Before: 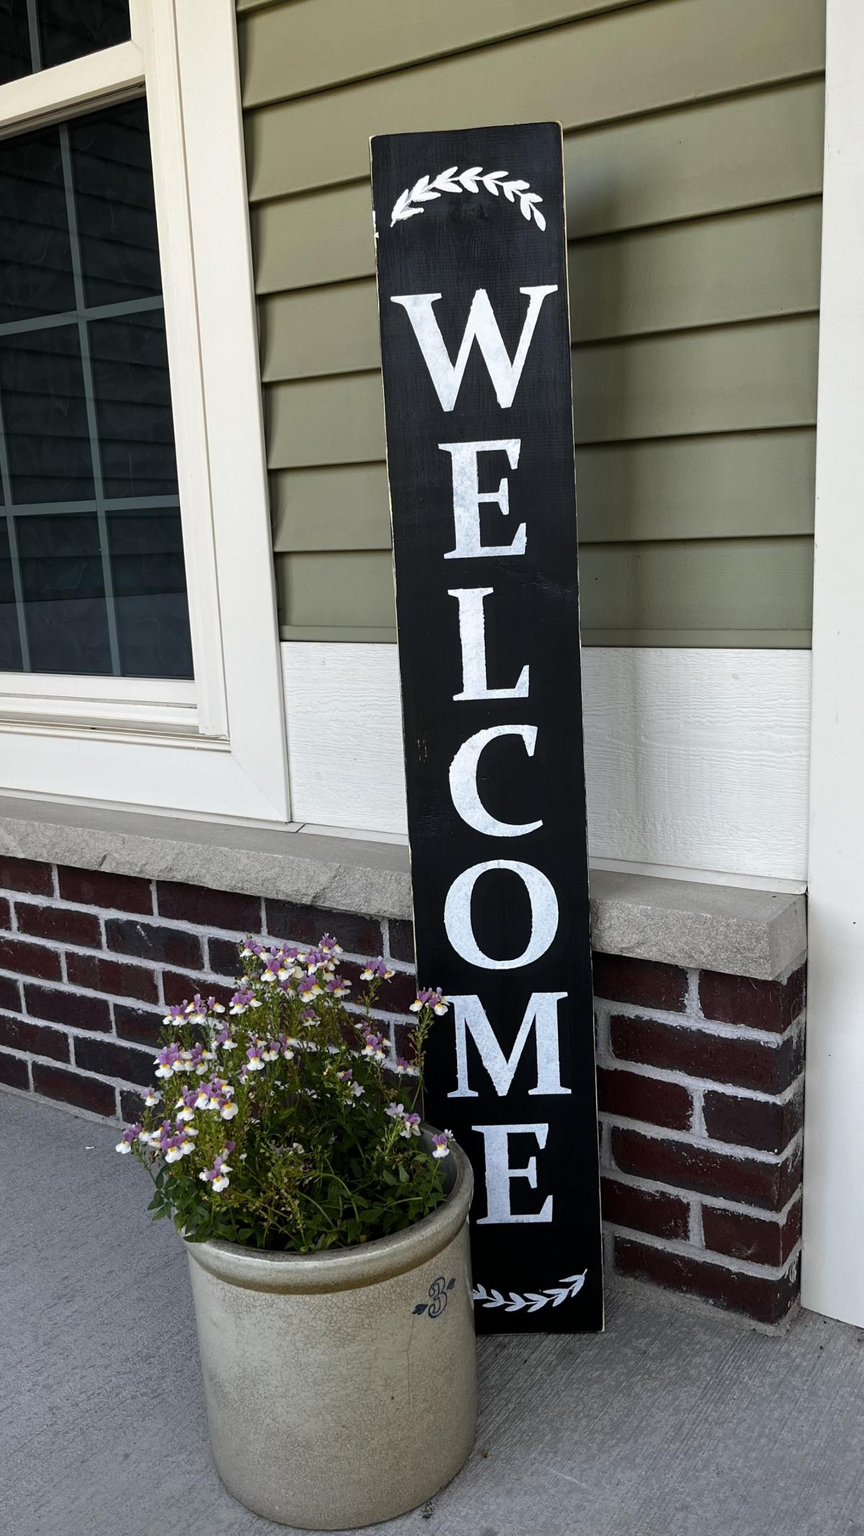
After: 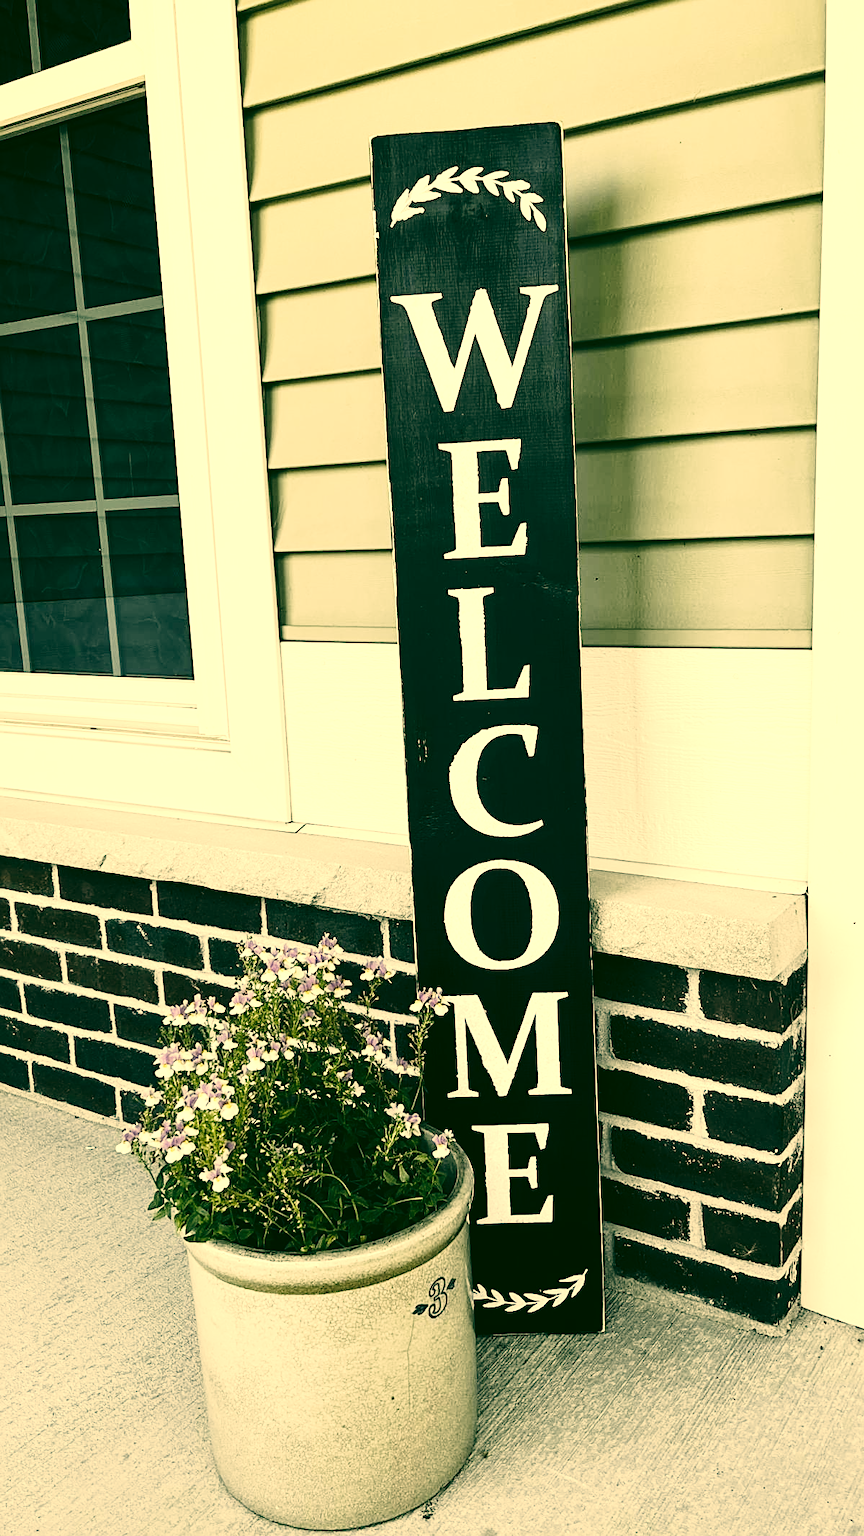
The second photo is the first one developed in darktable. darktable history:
tone equalizer: -8 EV -0.75 EV, -7 EV -0.7 EV, -6 EV -0.6 EV, -5 EV -0.4 EV, -3 EV 0.4 EV, -2 EV 0.6 EV, -1 EV 0.7 EV, +0 EV 0.75 EV, edges refinement/feathering 500, mask exposure compensation -1.57 EV, preserve details no
contrast brightness saturation: contrast -0.05, saturation -0.41
base curve: curves: ch0 [(0, 0) (0.028, 0.03) (0.121, 0.232) (0.46, 0.748) (0.859, 0.968) (1, 1)], preserve colors none
rotate and perspective: crop left 0, crop top 0
sharpen: on, module defaults
color correction: highlights a* 5.62, highlights b* 33.57, shadows a* -25.86, shadows b* 4.02
exposure: black level correction 0, exposure 0.7 EV, compensate exposure bias true, compensate highlight preservation false
